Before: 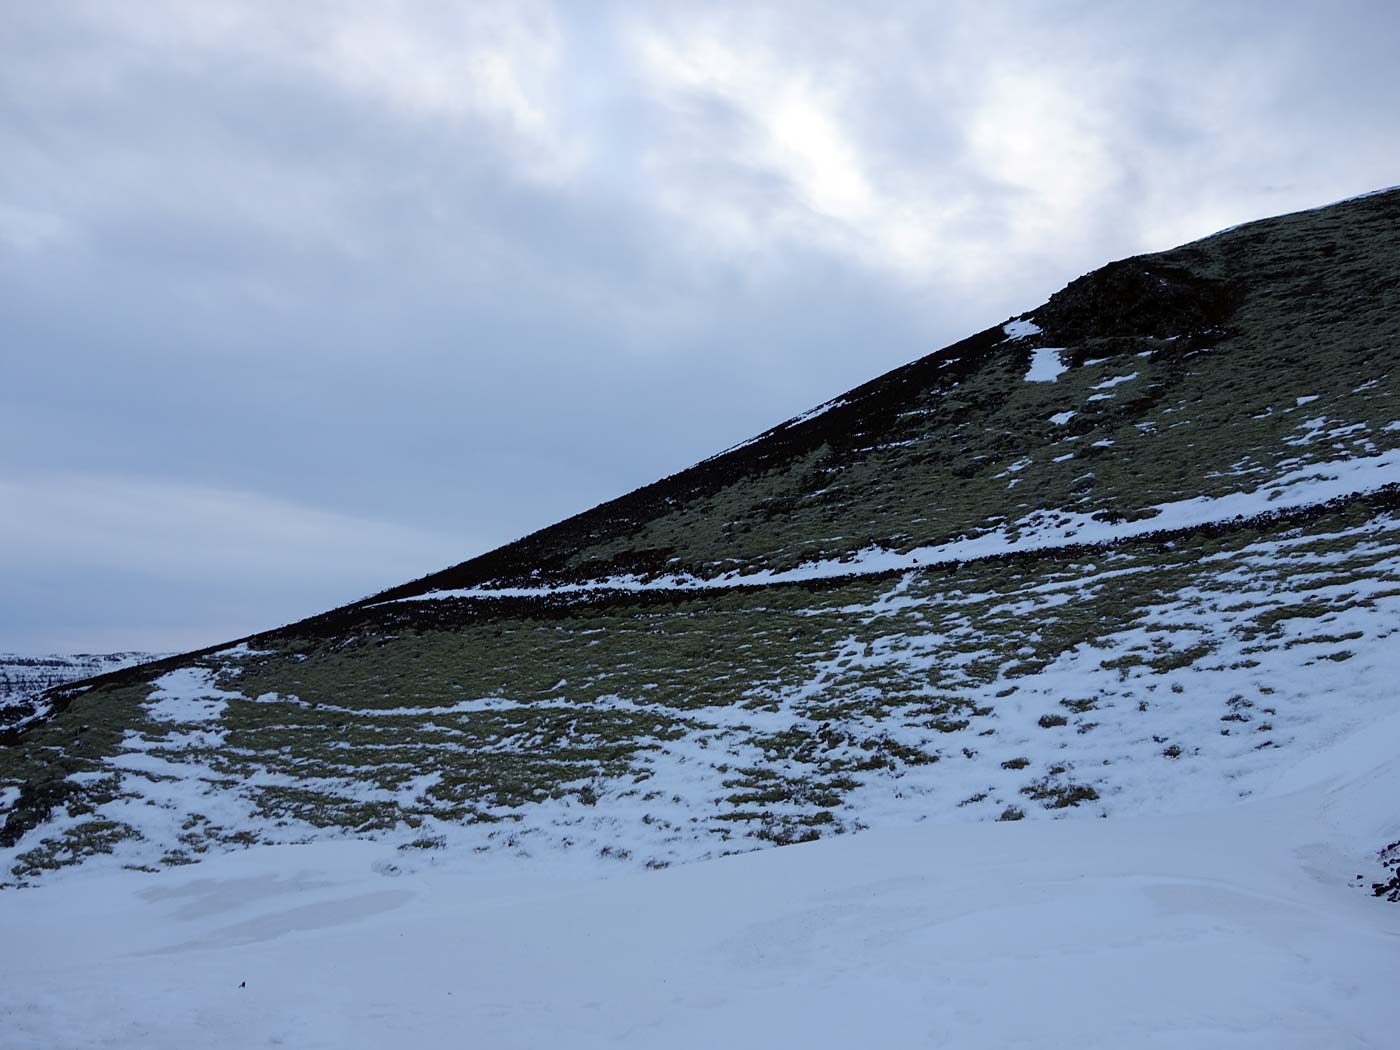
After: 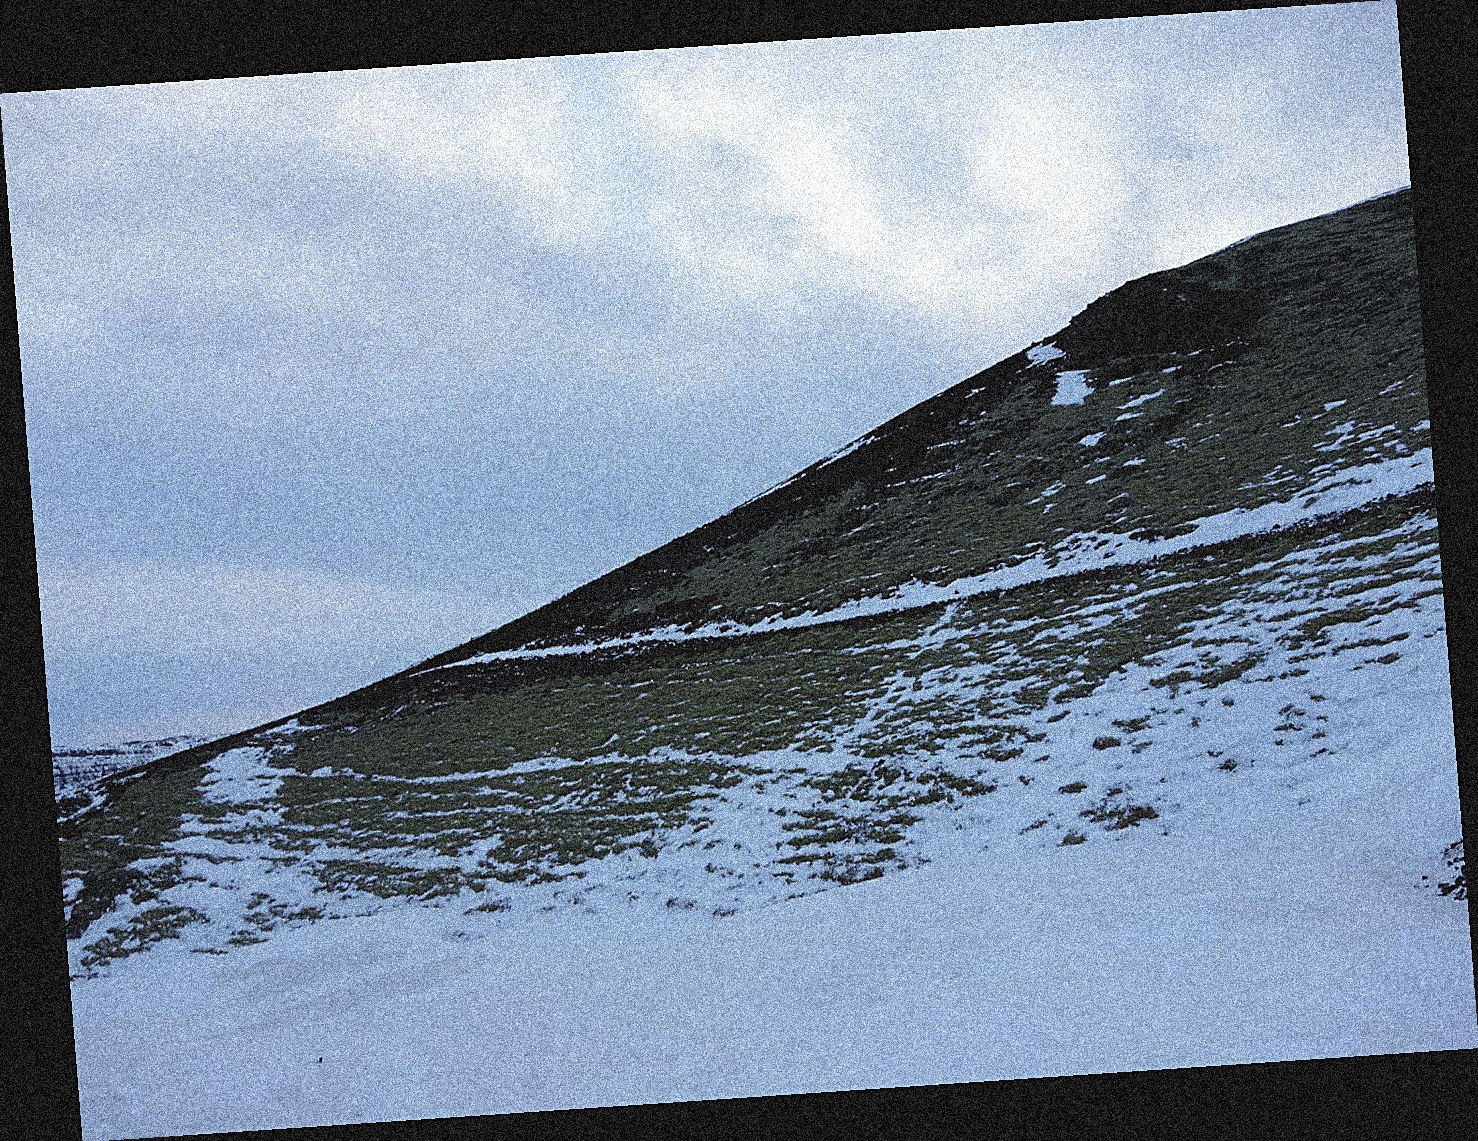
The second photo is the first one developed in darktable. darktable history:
exposure: black level correction -0.008, exposure 0.067 EV, compensate highlight preservation false
sharpen: on, module defaults
rotate and perspective: rotation -4.2°, shear 0.006, automatic cropping off
grain: coarseness 3.75 ISO, strength 100%, mid-tones bias 0%
